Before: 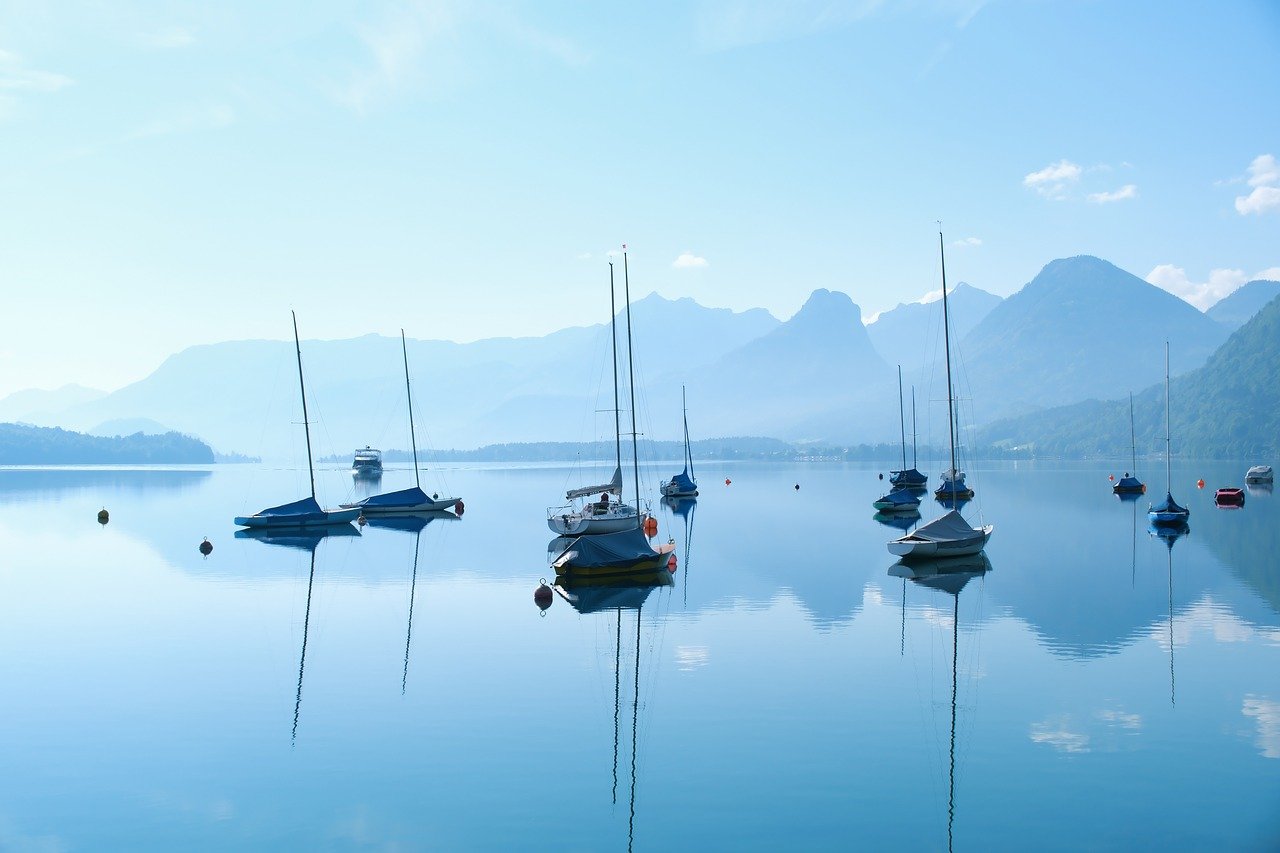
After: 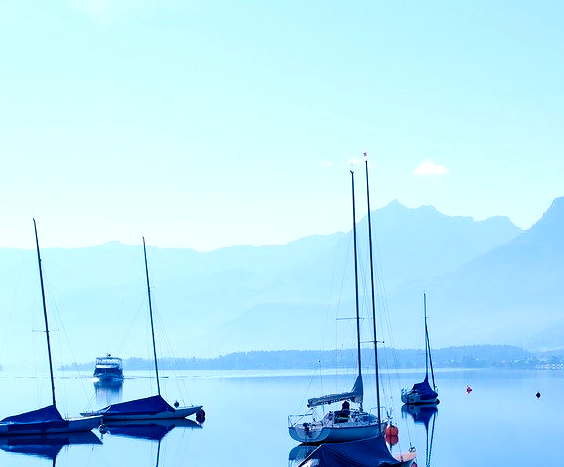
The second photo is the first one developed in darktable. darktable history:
velvia: on, module defaults
color balance rgb: shadows lift › luminance -41.13%, shadows lift › chroma 14.13%, shadows lift › hue 260°, power › luminance -3.76%, power › chroma 0.56%, power › hue 40.37°, highlights gain › luminance 16.81%, highlights gain › chroma 2.94%, highlights gain › hue 260°, global offset › luminance -0.29%, global offset › chroma 0.31%, global offset › hue 260°, perceptual saturation grading › global saturation 20%, perceptual saturation grading › highlights -13.92%, perceptual saturation grading › shadows 50%
crop: left 20.248%, top 10.86%, right 35.675%, bottom 34.321%
